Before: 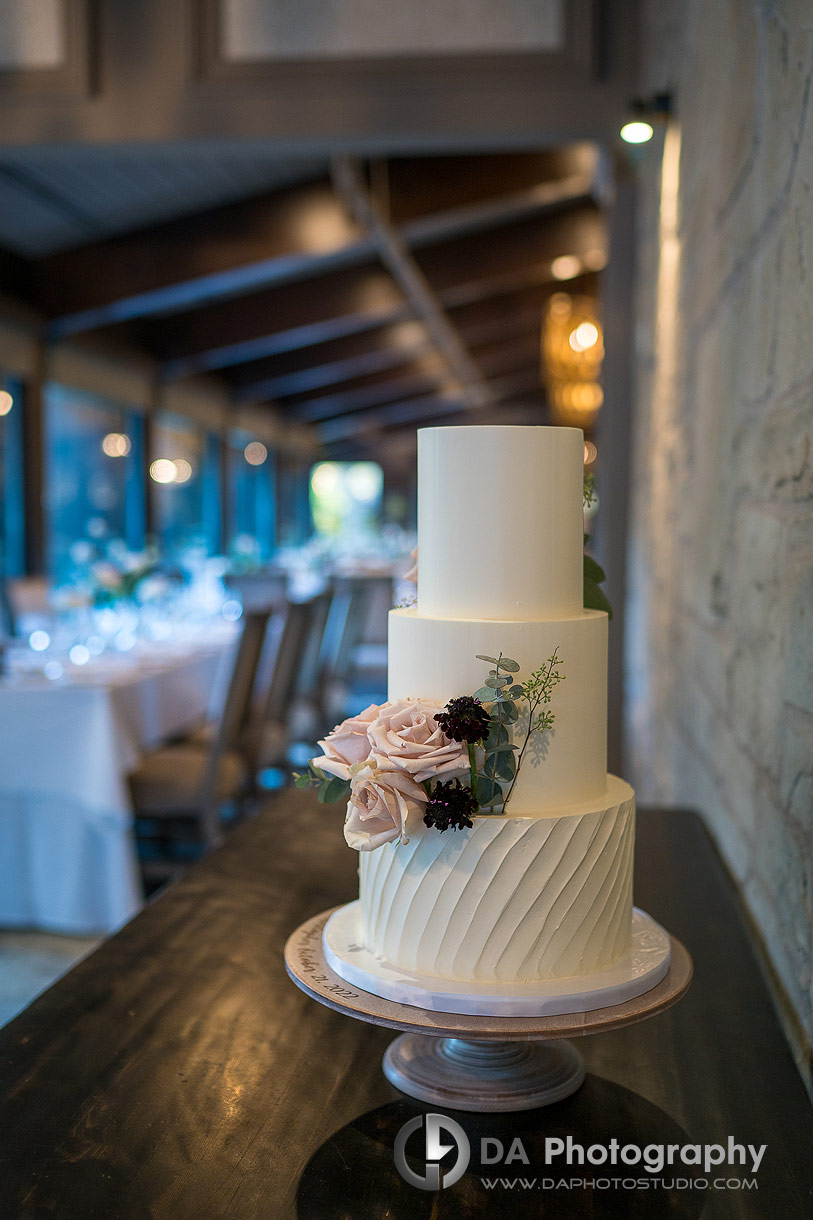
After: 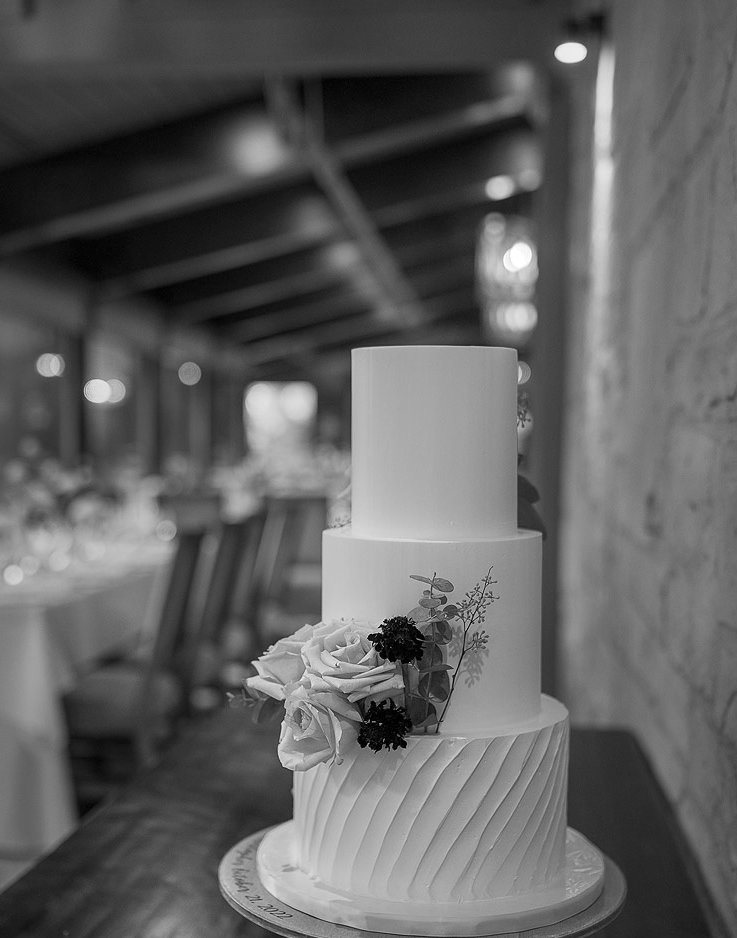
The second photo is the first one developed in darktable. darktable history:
exposure: exposure 0.4 EV, compensate highlight preservation false
white balance: red 1.127, blue 0.943
monochrome: a 79.32, b 81.83, size 1.1
crop: left 8.155%, top 6.611%, bottom 15.385%
